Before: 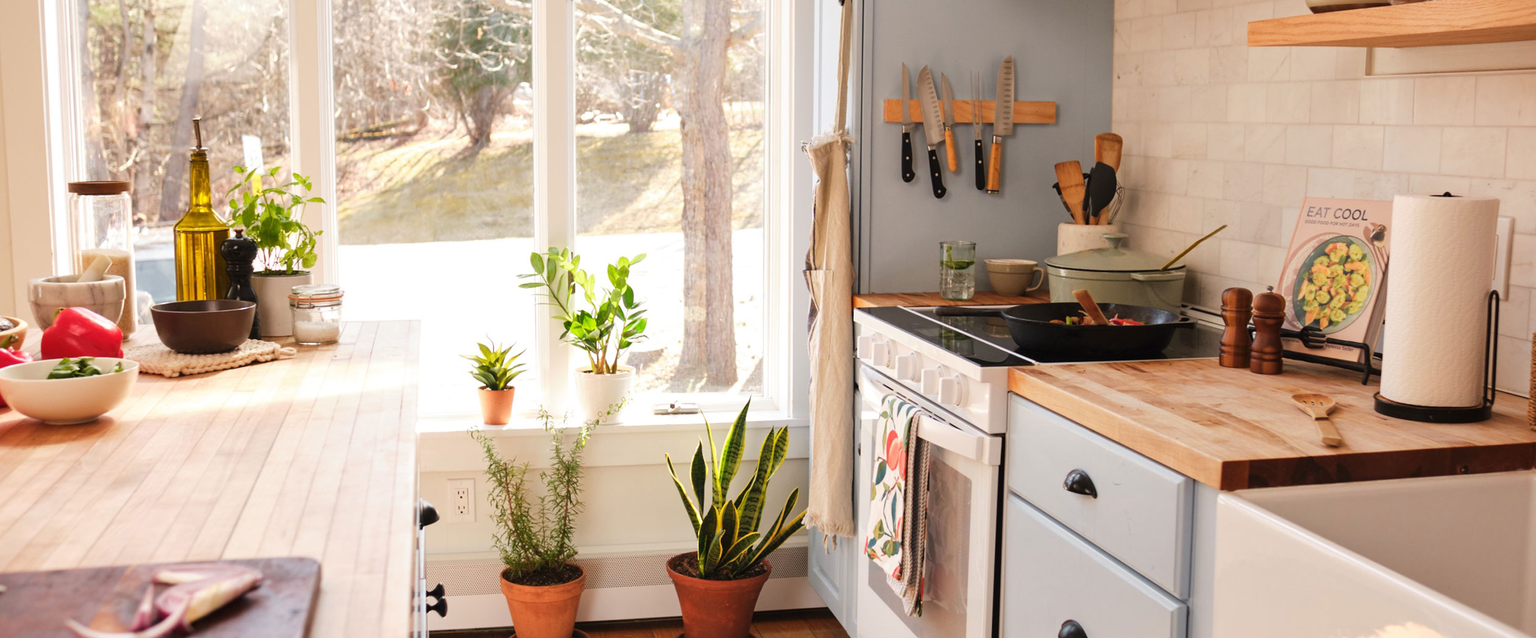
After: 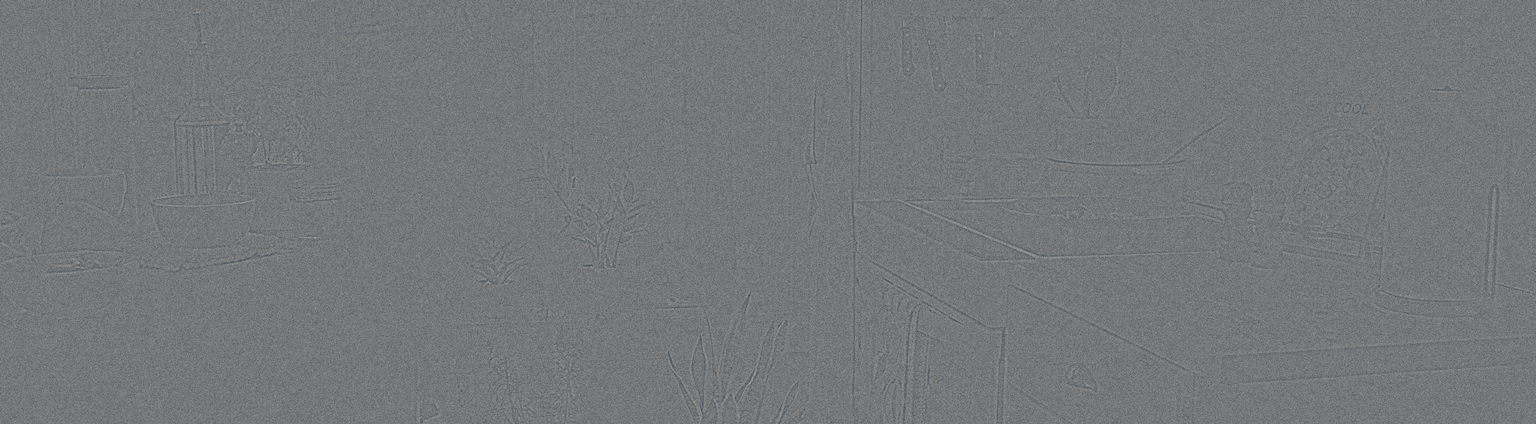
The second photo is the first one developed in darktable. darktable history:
crop: top 16.727%, bottom 16.727%
split-toning: shadows › hue 216°, shadows › saturation 1, highlights › hue 57.6°, balance -33.4
grain: strength 49.07%
highpass: sharpness 6%, contrast boost 7.63%
